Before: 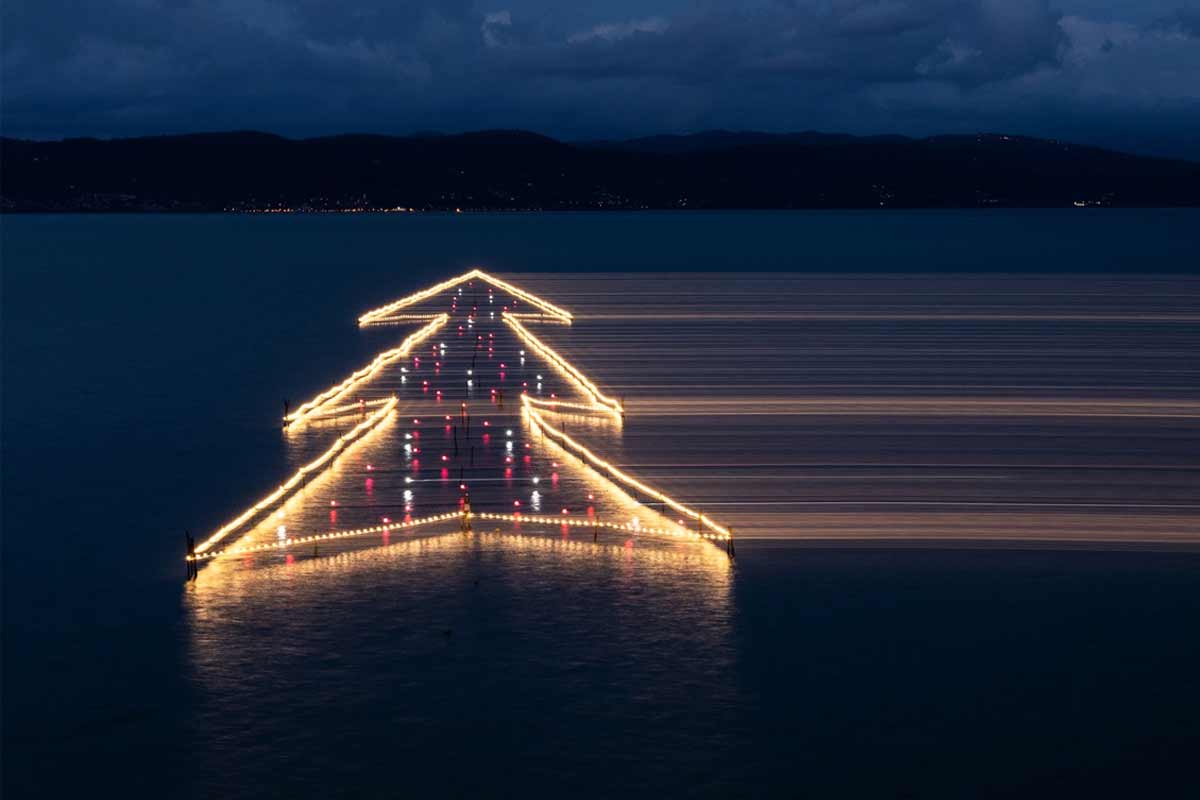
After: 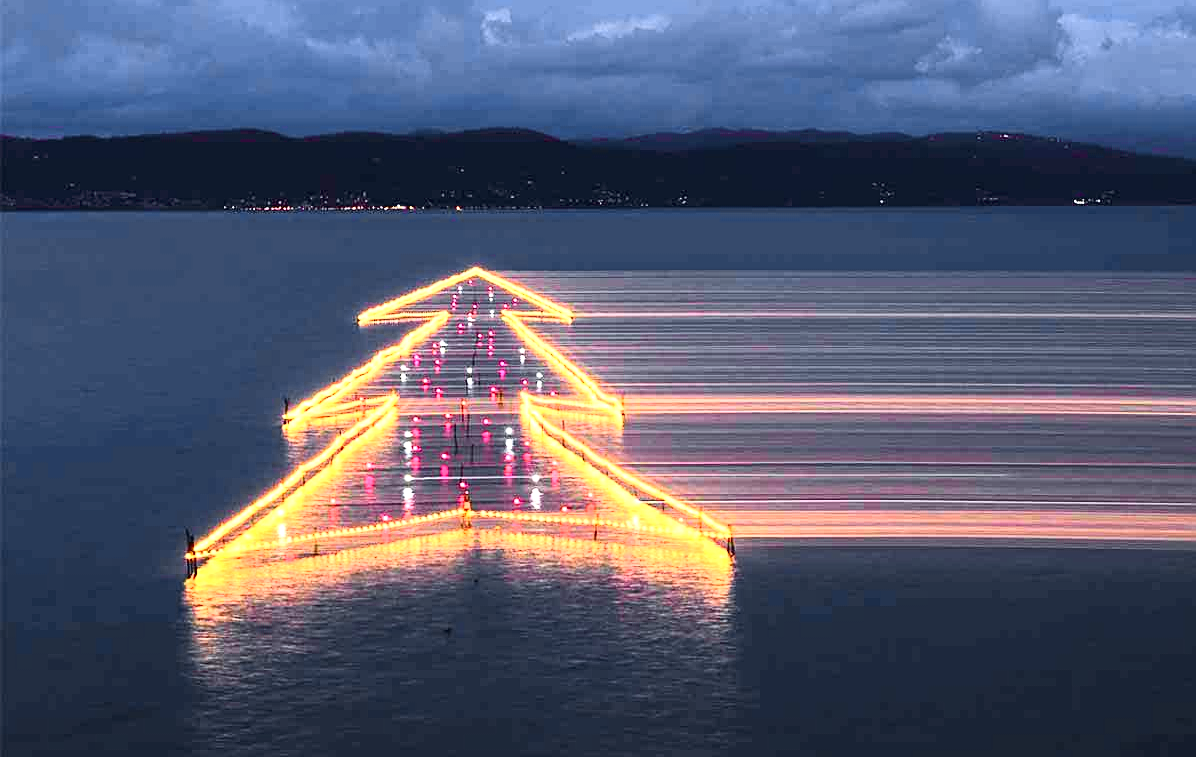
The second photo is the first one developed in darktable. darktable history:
sharpen: on, module defaults
crop: top 0.303%, right 0.259%, bottom 5.059%
tone curve: curves: ch0 [(0, 0.017) (0.259, 0.344) (0.593, 0.778) (0.786, 0.931) (1, 0.999)]; ch1 [(0, 0) (0.405, 0.387) (0.442, 0.47) (0.492, 0.5) (0.511, 0.503) (0.548, 0.596) (0.7, 0.795) (1, 1)]; ch2 [(0, 0) (0.411, 0.433) (0.5, 0.504) (0.535, 0.581) (1, 1)], color space Lab, independent channels, preserve colors none
exposure: exposure 1.519 EV, compensate highlight preservation false
